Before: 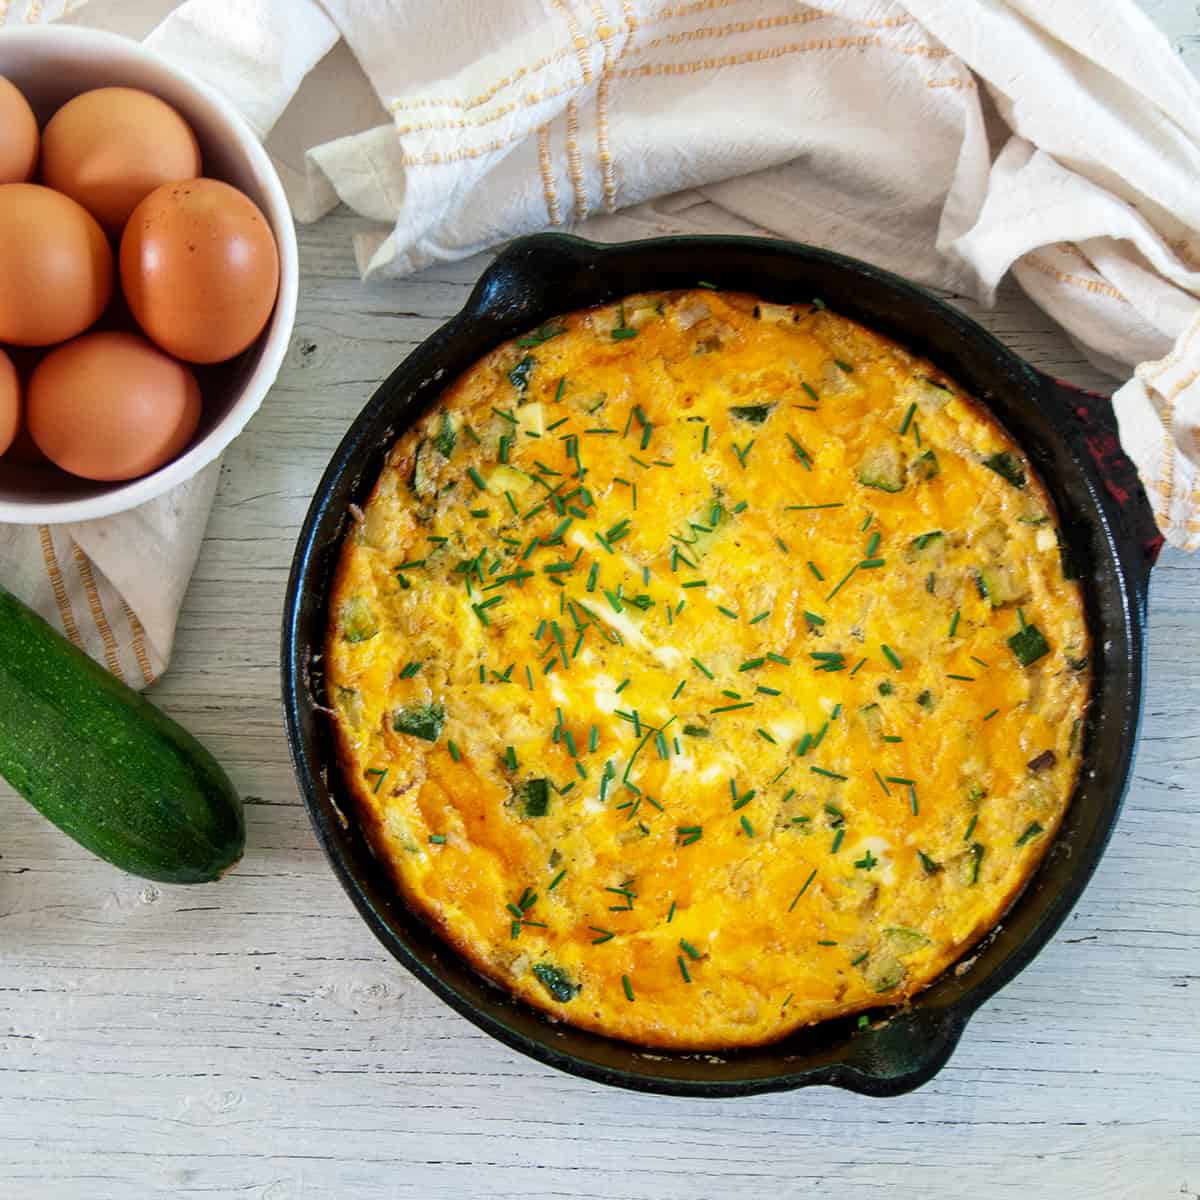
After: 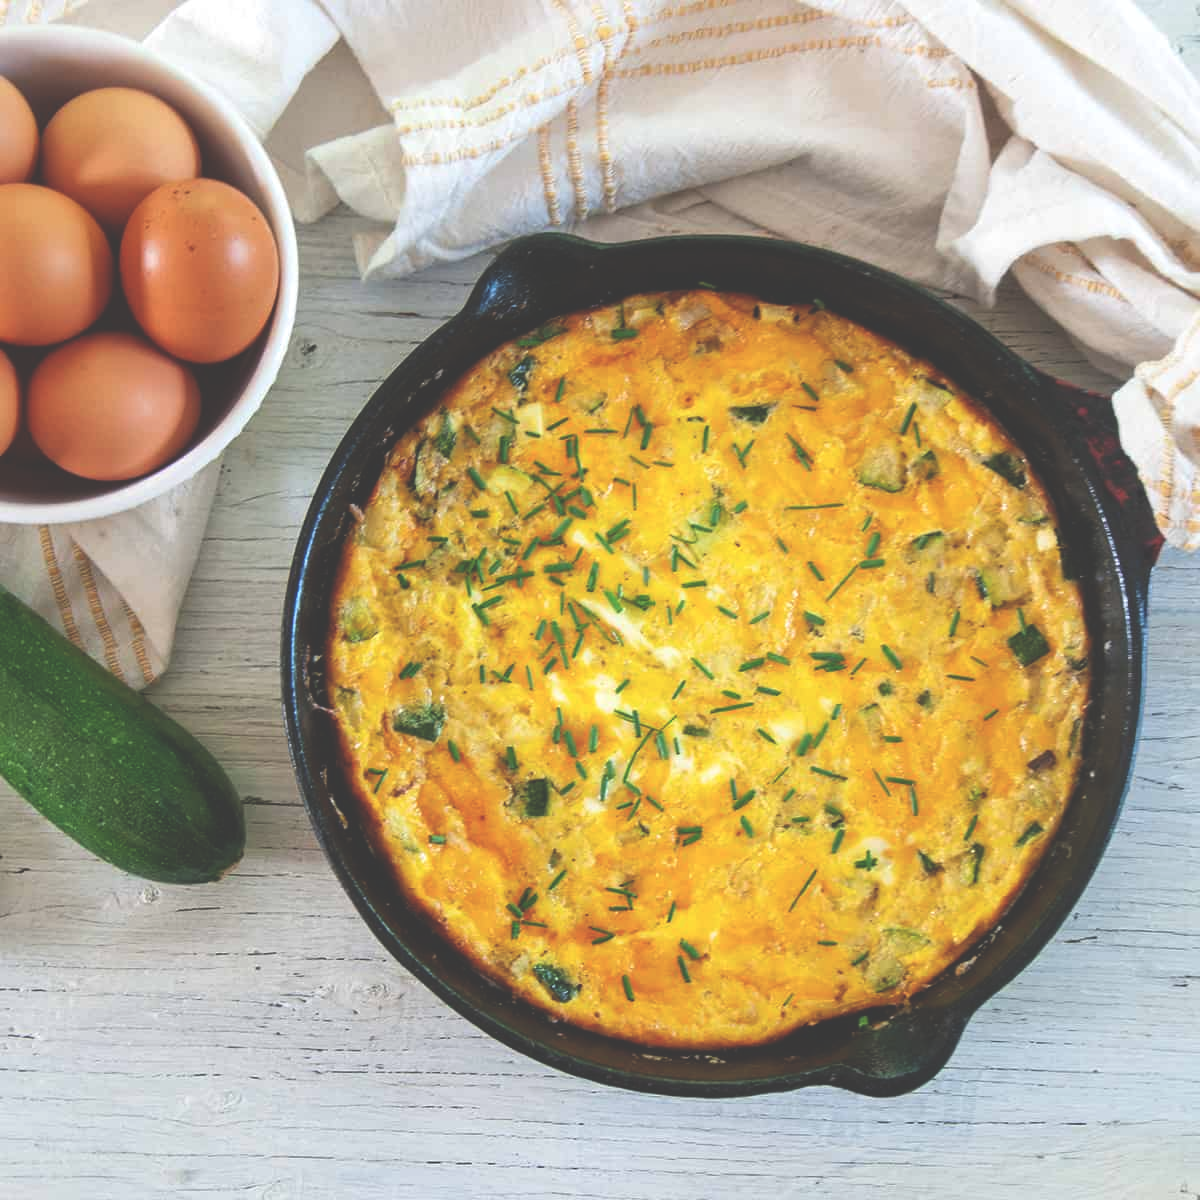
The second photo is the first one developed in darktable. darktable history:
exposure: black level correction -0.04, exposure 0.062 EV, compensate highlight preservation false
